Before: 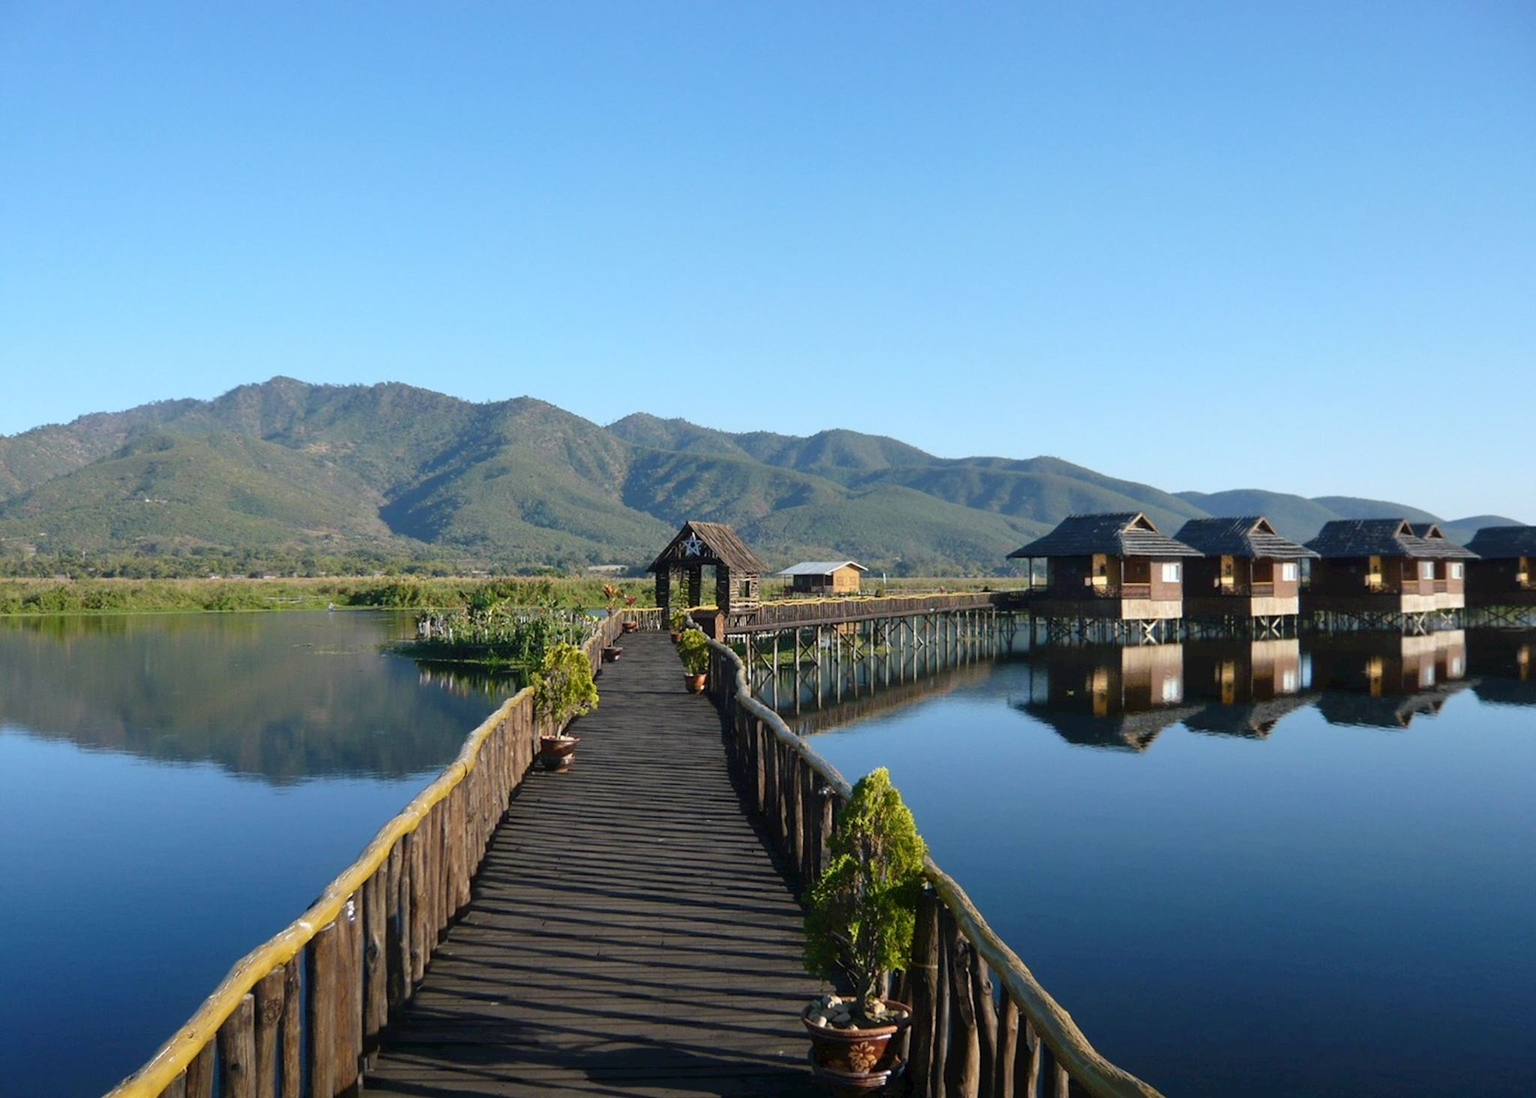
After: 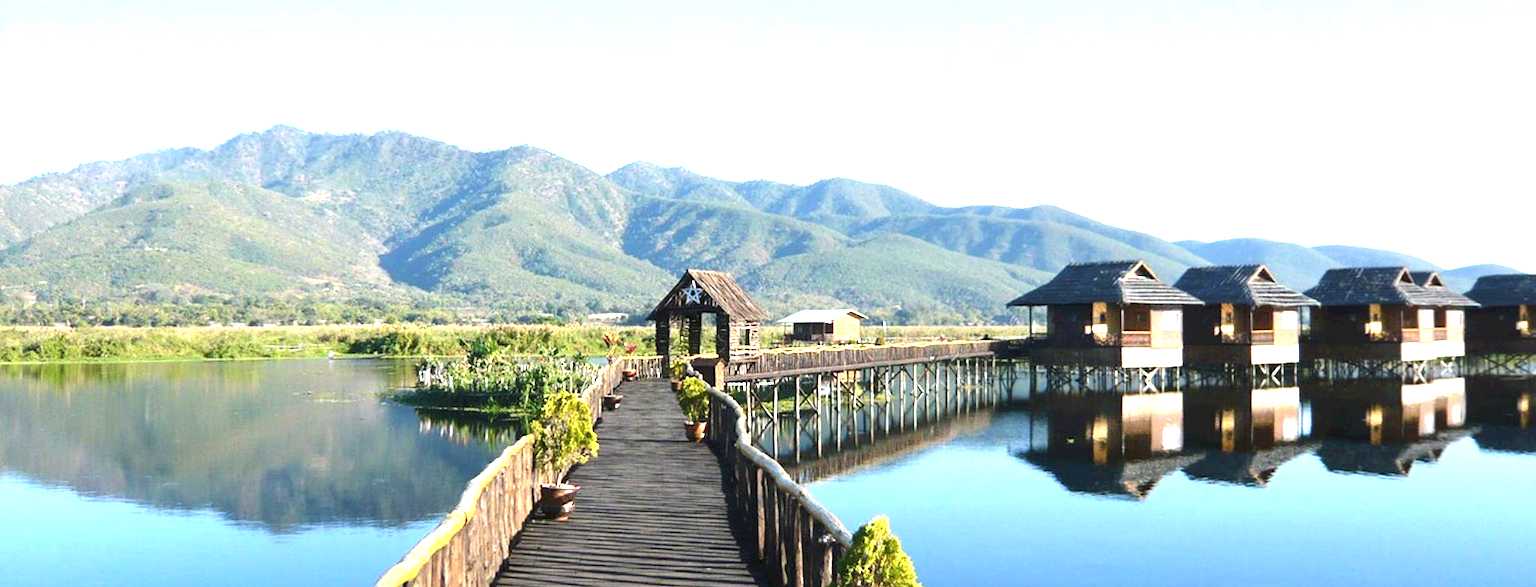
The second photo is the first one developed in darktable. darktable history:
crop and rotate: top 23.043%, bottom 23.437%
white balance: emerald 1
exposure: black level correction 0, exposure 1.3 EV, compensate exposure bias true, compensate highlight preservation false
tone equalizer: -8 EV -0.417 EV, -7 EV -0.389 EV, -6 EV -0.333 EV, -5 EV -0.222 EV, -3 EV 0.222 EV, -2 EV 0.333 EV, -1 EV 0.389 EV, +0 EV 0.417 EV, edges refinement/feathering 500, mask exposure compensation -1.57 EV, preserve details no
